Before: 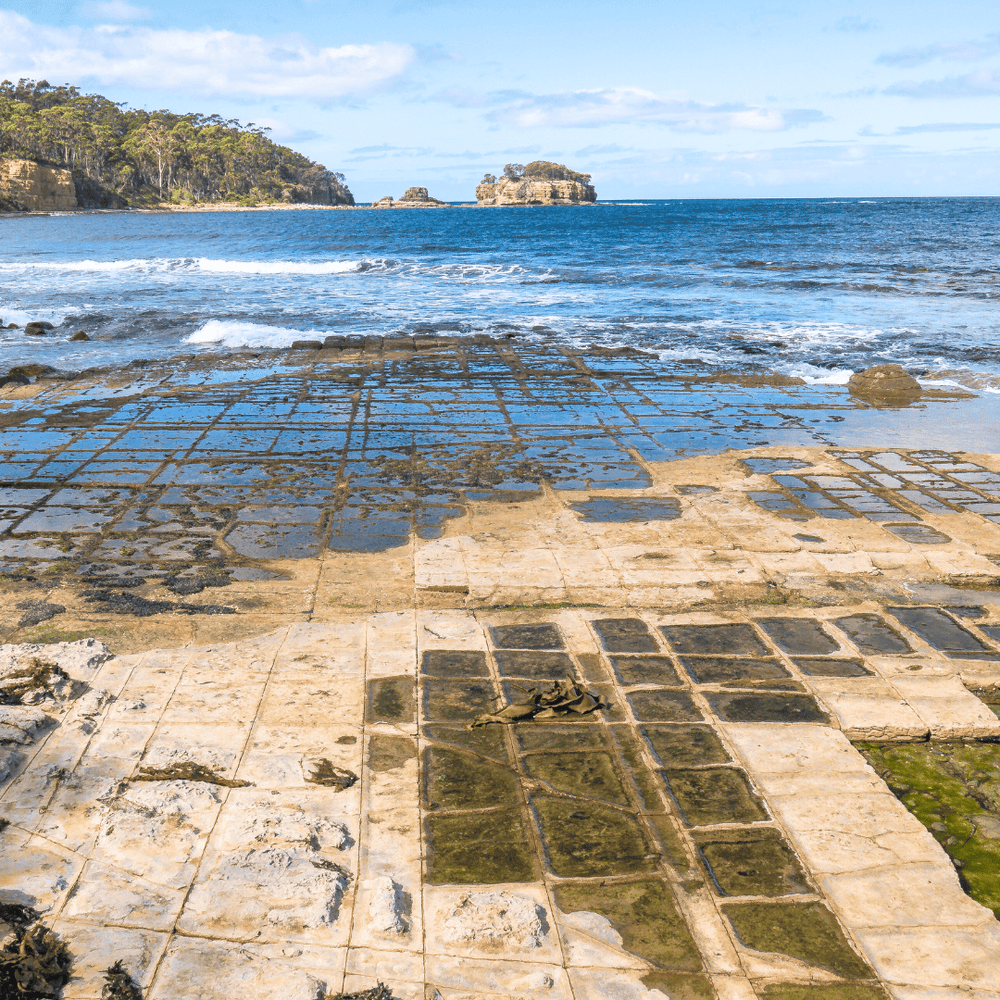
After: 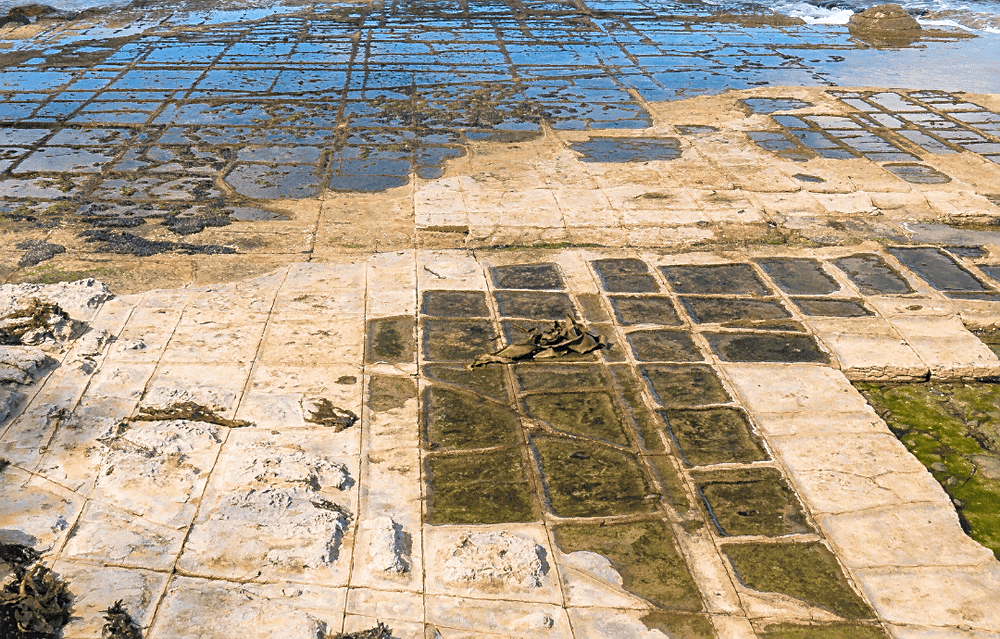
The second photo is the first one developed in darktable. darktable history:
sharpen: on, module defaults
crop and rotate: top 36.005%
